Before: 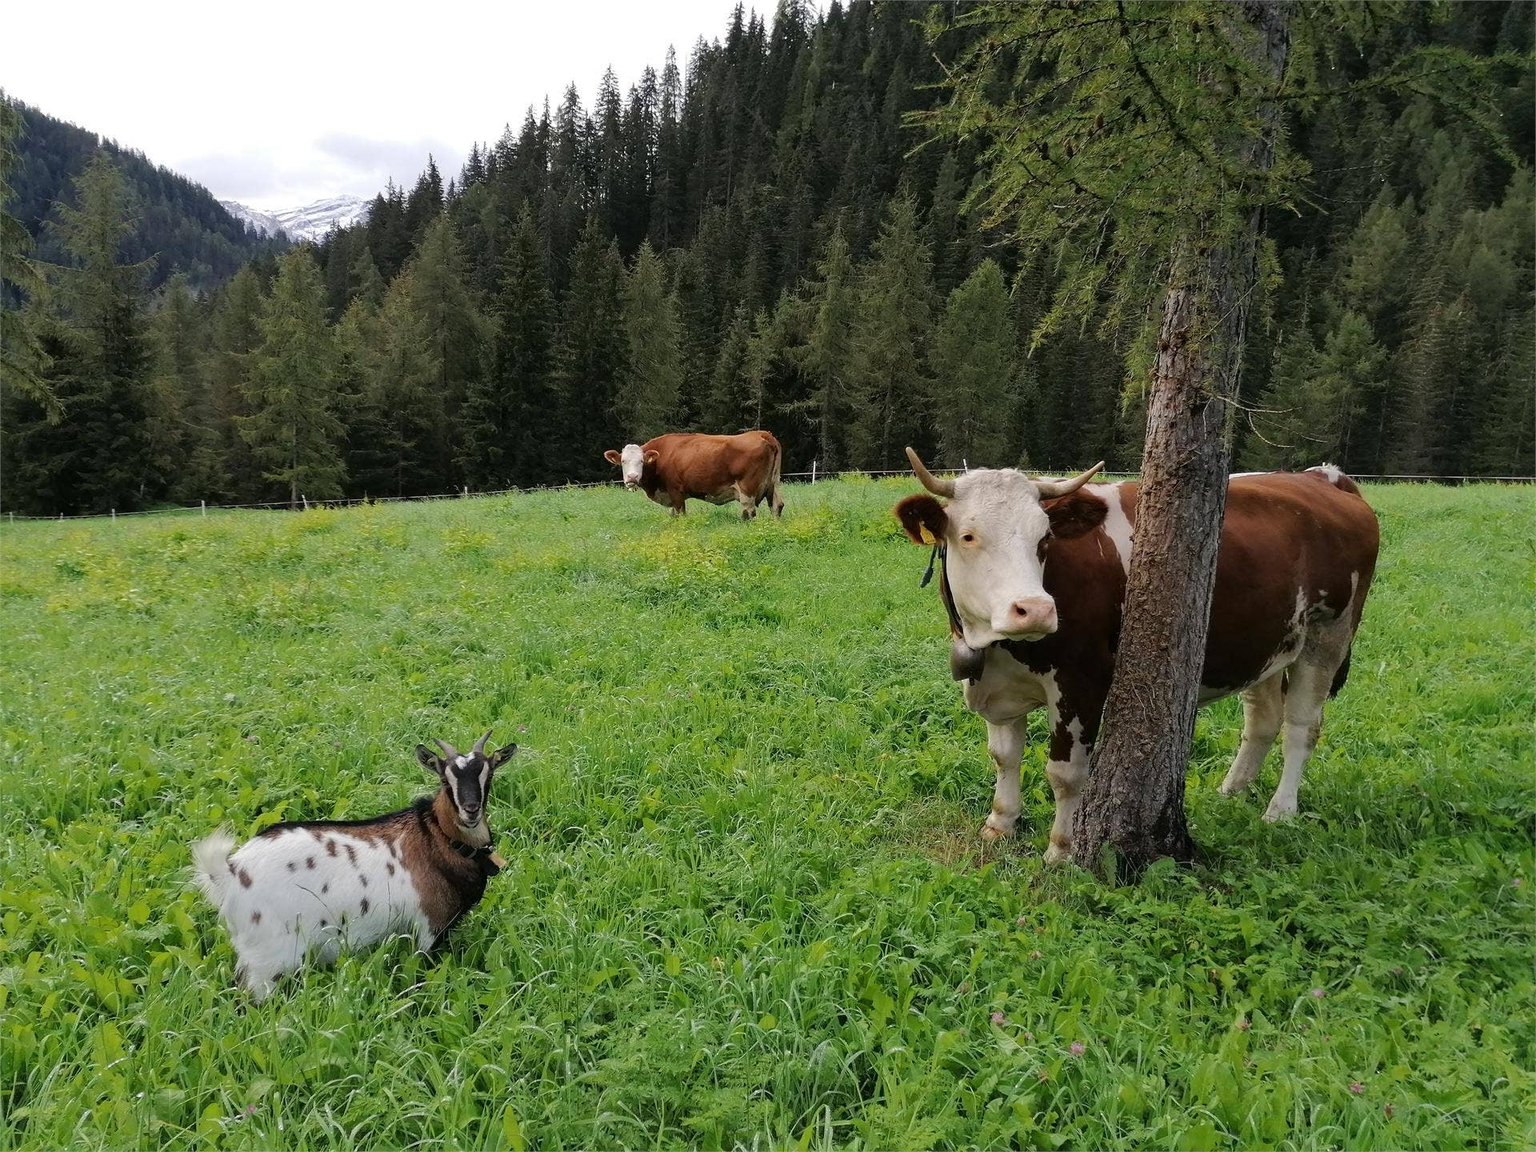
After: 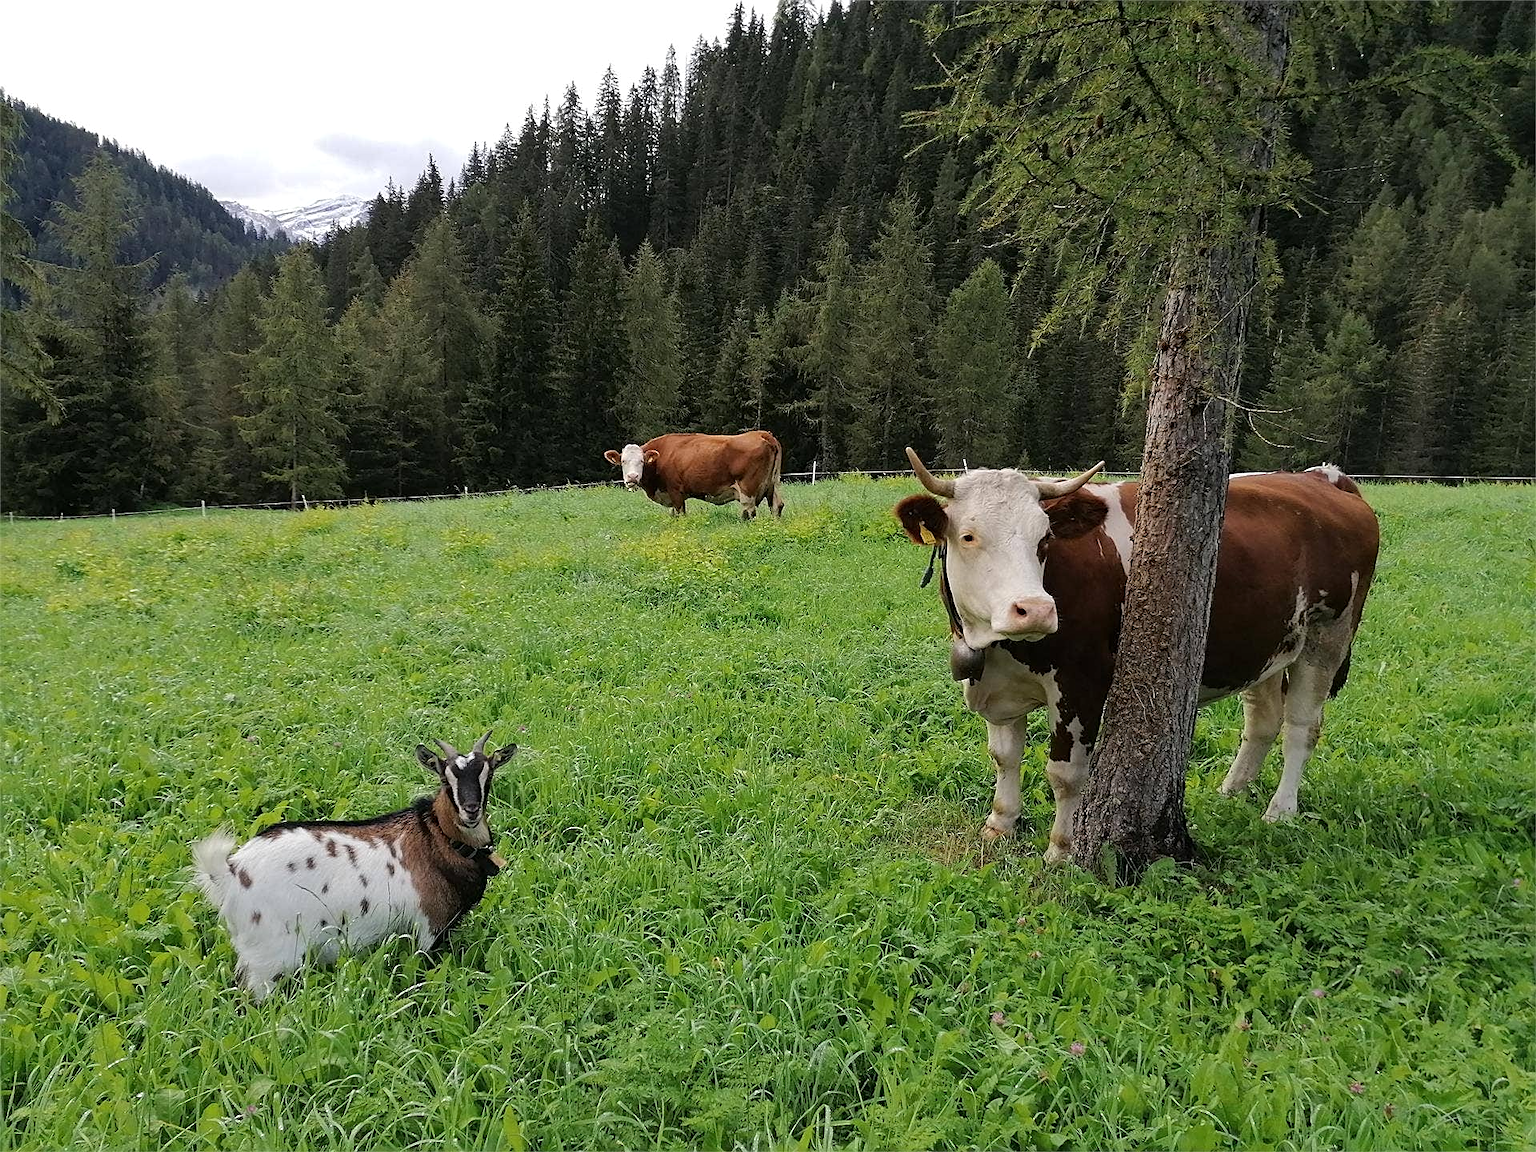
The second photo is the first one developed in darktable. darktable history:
sharpen: on, module defaults
shadows and highlights: shadows 12, white point adjustment 1.2, soften with gaussian
